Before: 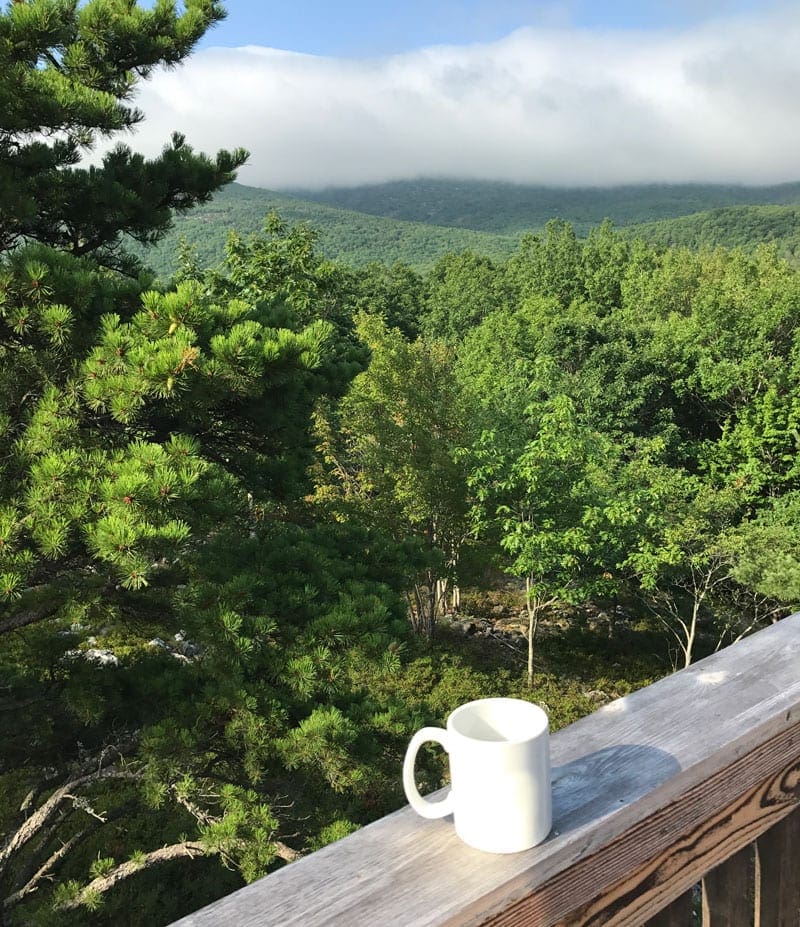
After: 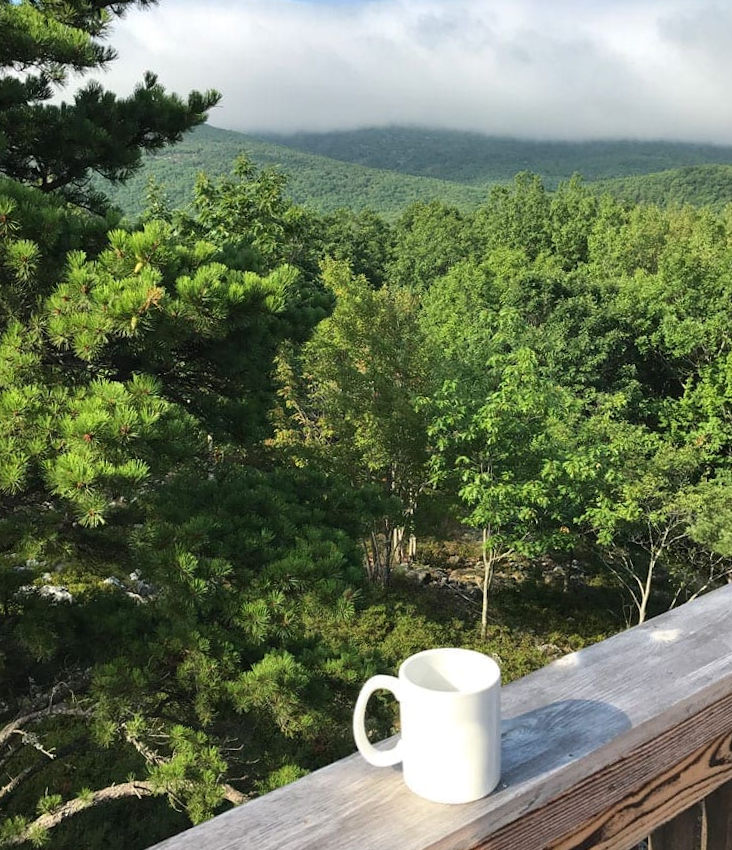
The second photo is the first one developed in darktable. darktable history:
crop and rotate: angle -1.98°, left 3.161%, top 4.073%, right 1.632%, bottom 0.593%
